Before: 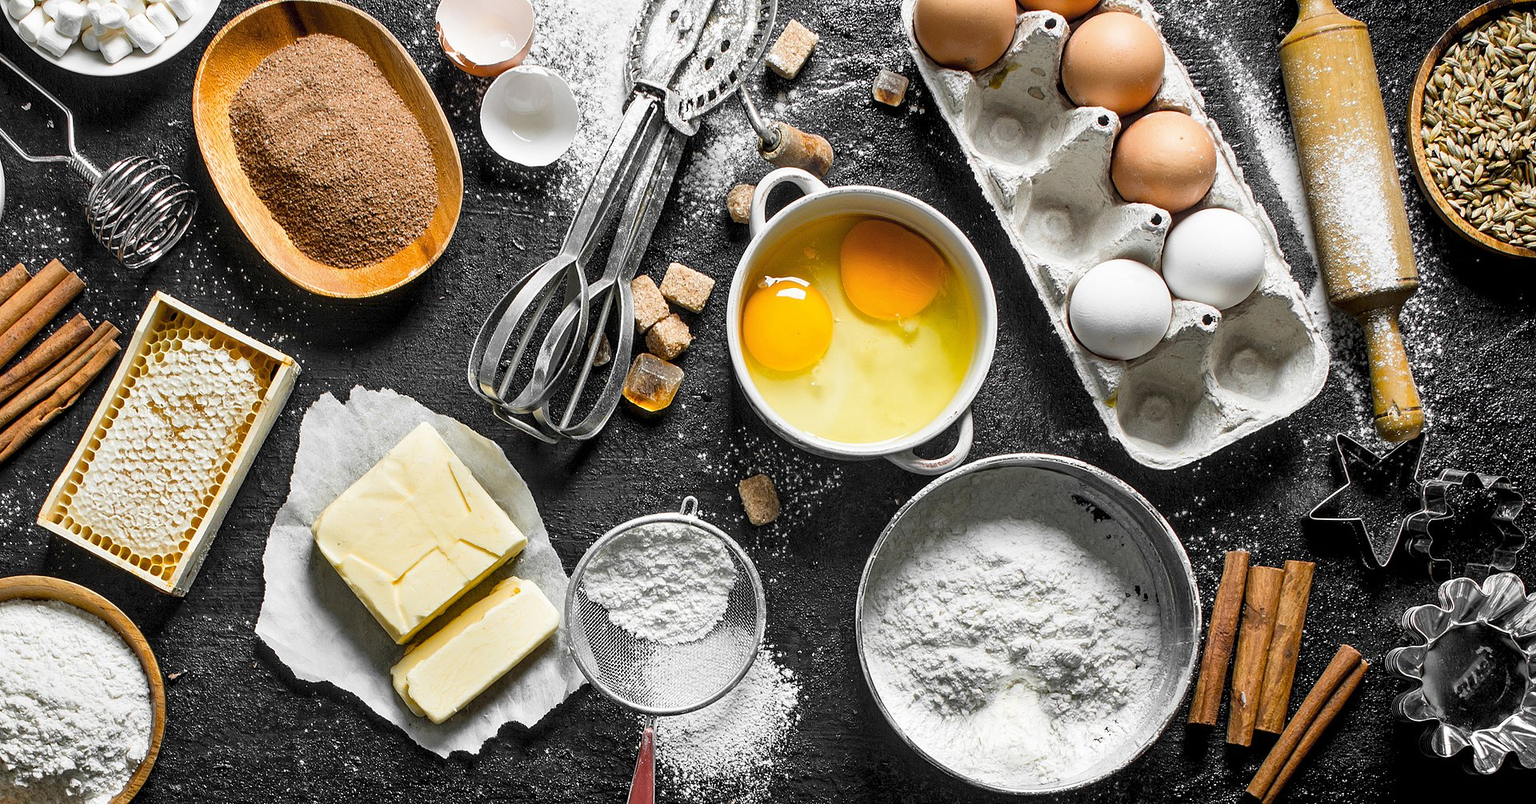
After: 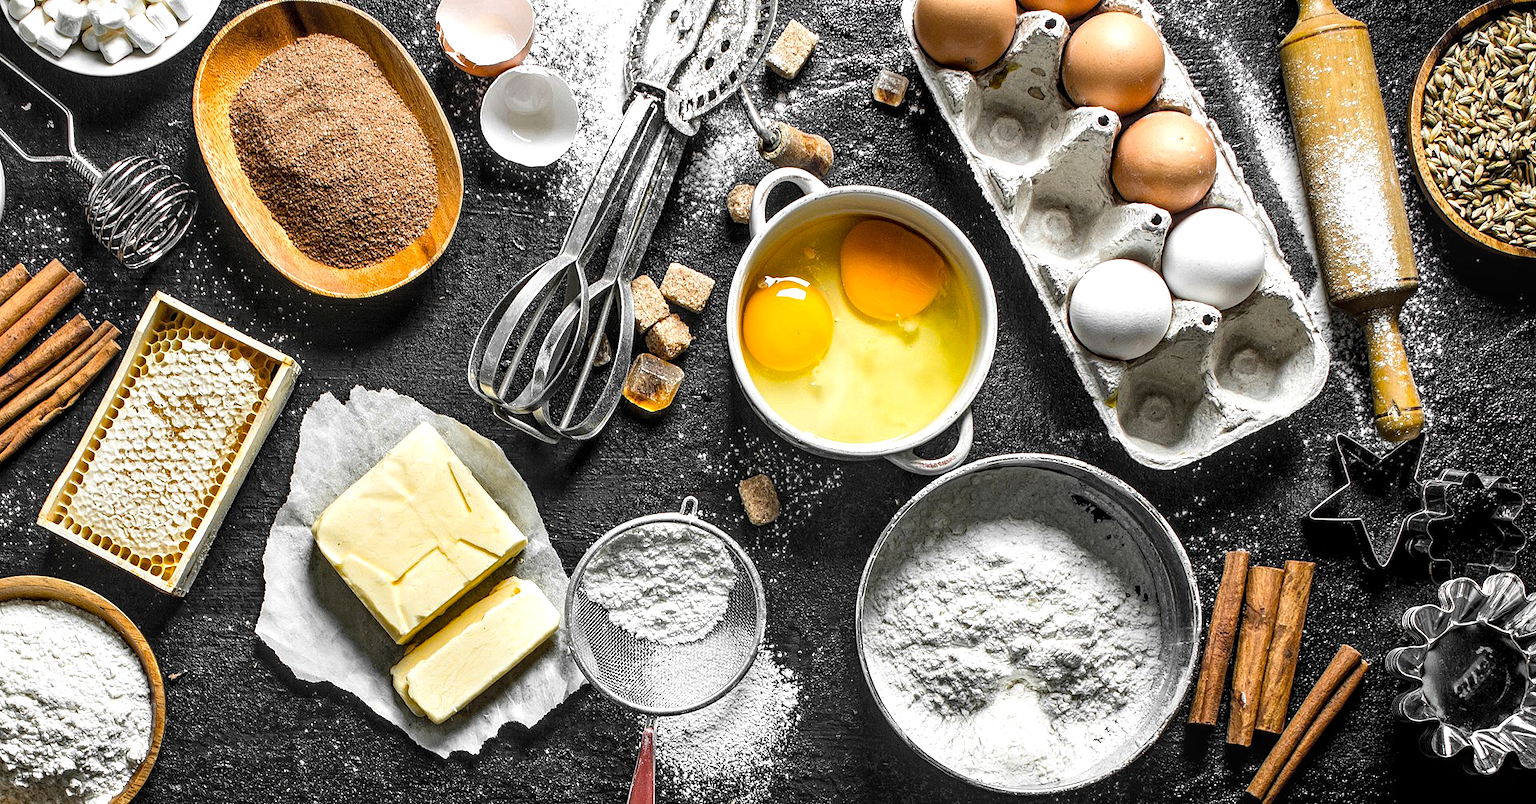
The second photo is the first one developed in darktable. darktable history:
tone equalizer: -8 EV -0.417 EV, -7 EV -0.389 EV, -6 EV -0.333 EV, -5 EV -0.222 EV, -3 EV 0.222 EV, -2 EV 0.333 EV, -1 EV 0.389 EV, +0 EV 0.417 EV, edges refinement/feathering 500, mask exposure compensation -1.57 EV, preserve details no
local contrast: detail 130%
haze removal: compatibility mode true, adaptive false
